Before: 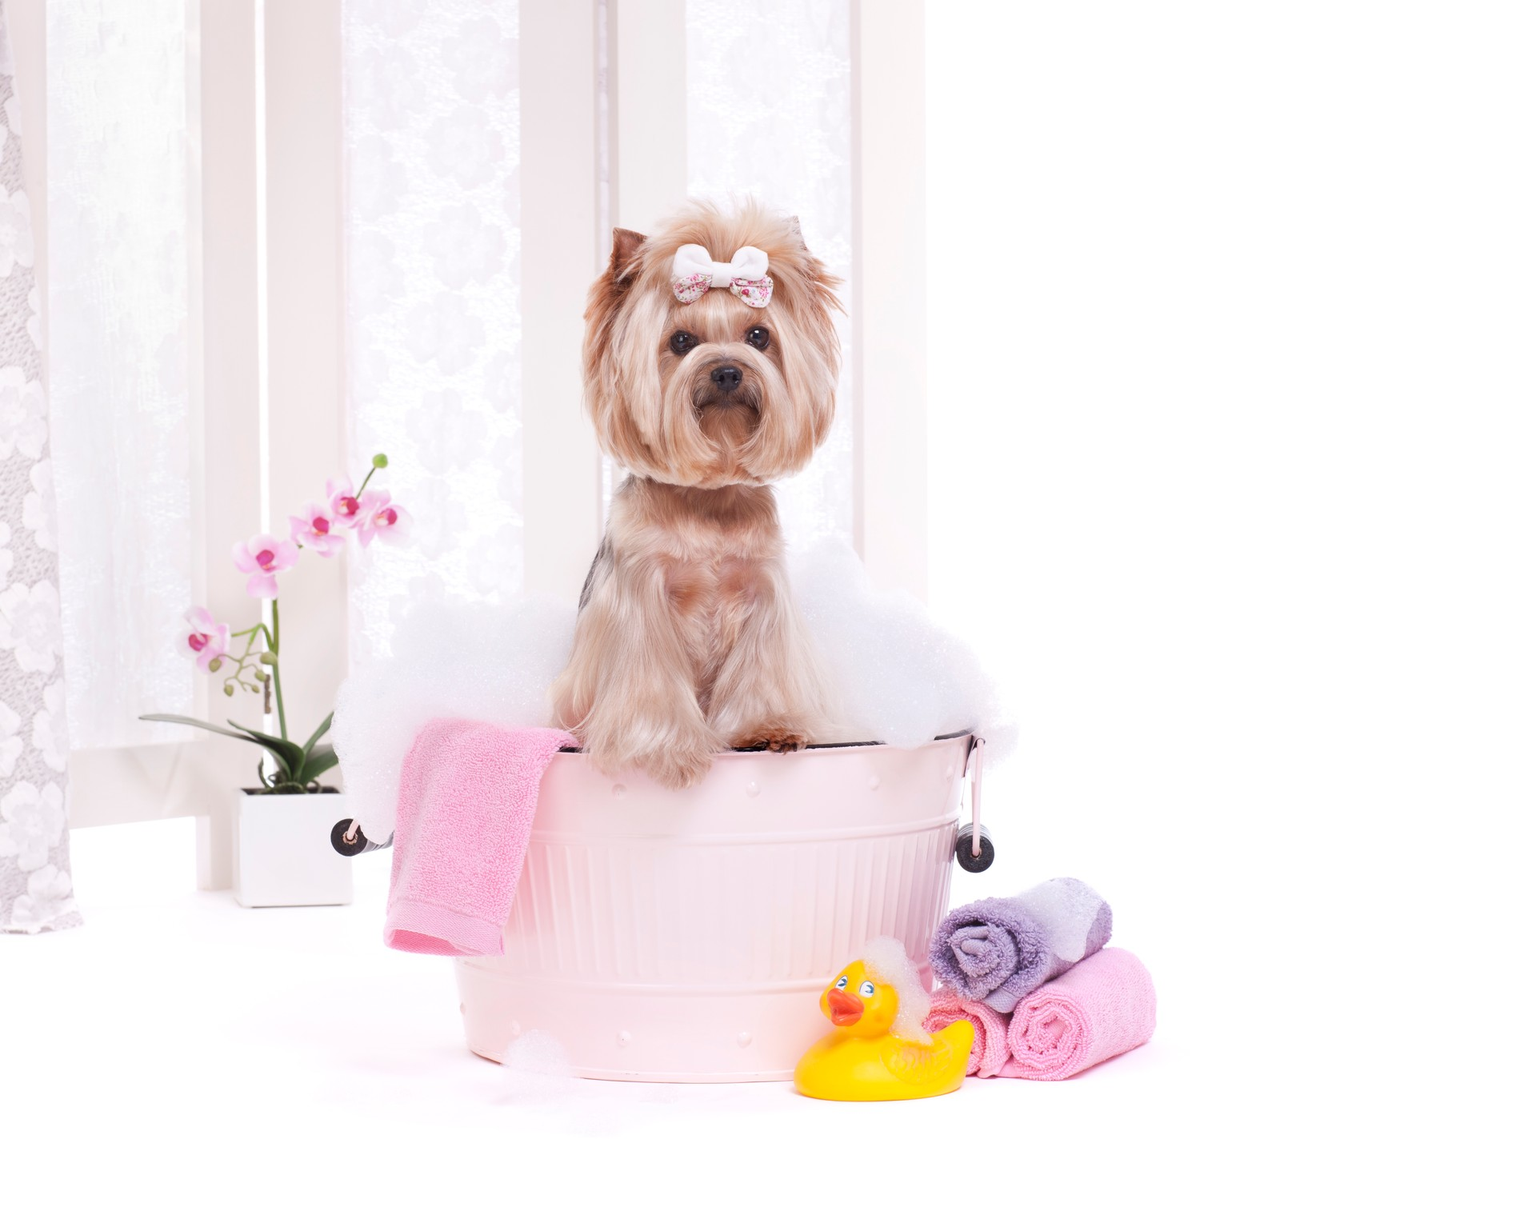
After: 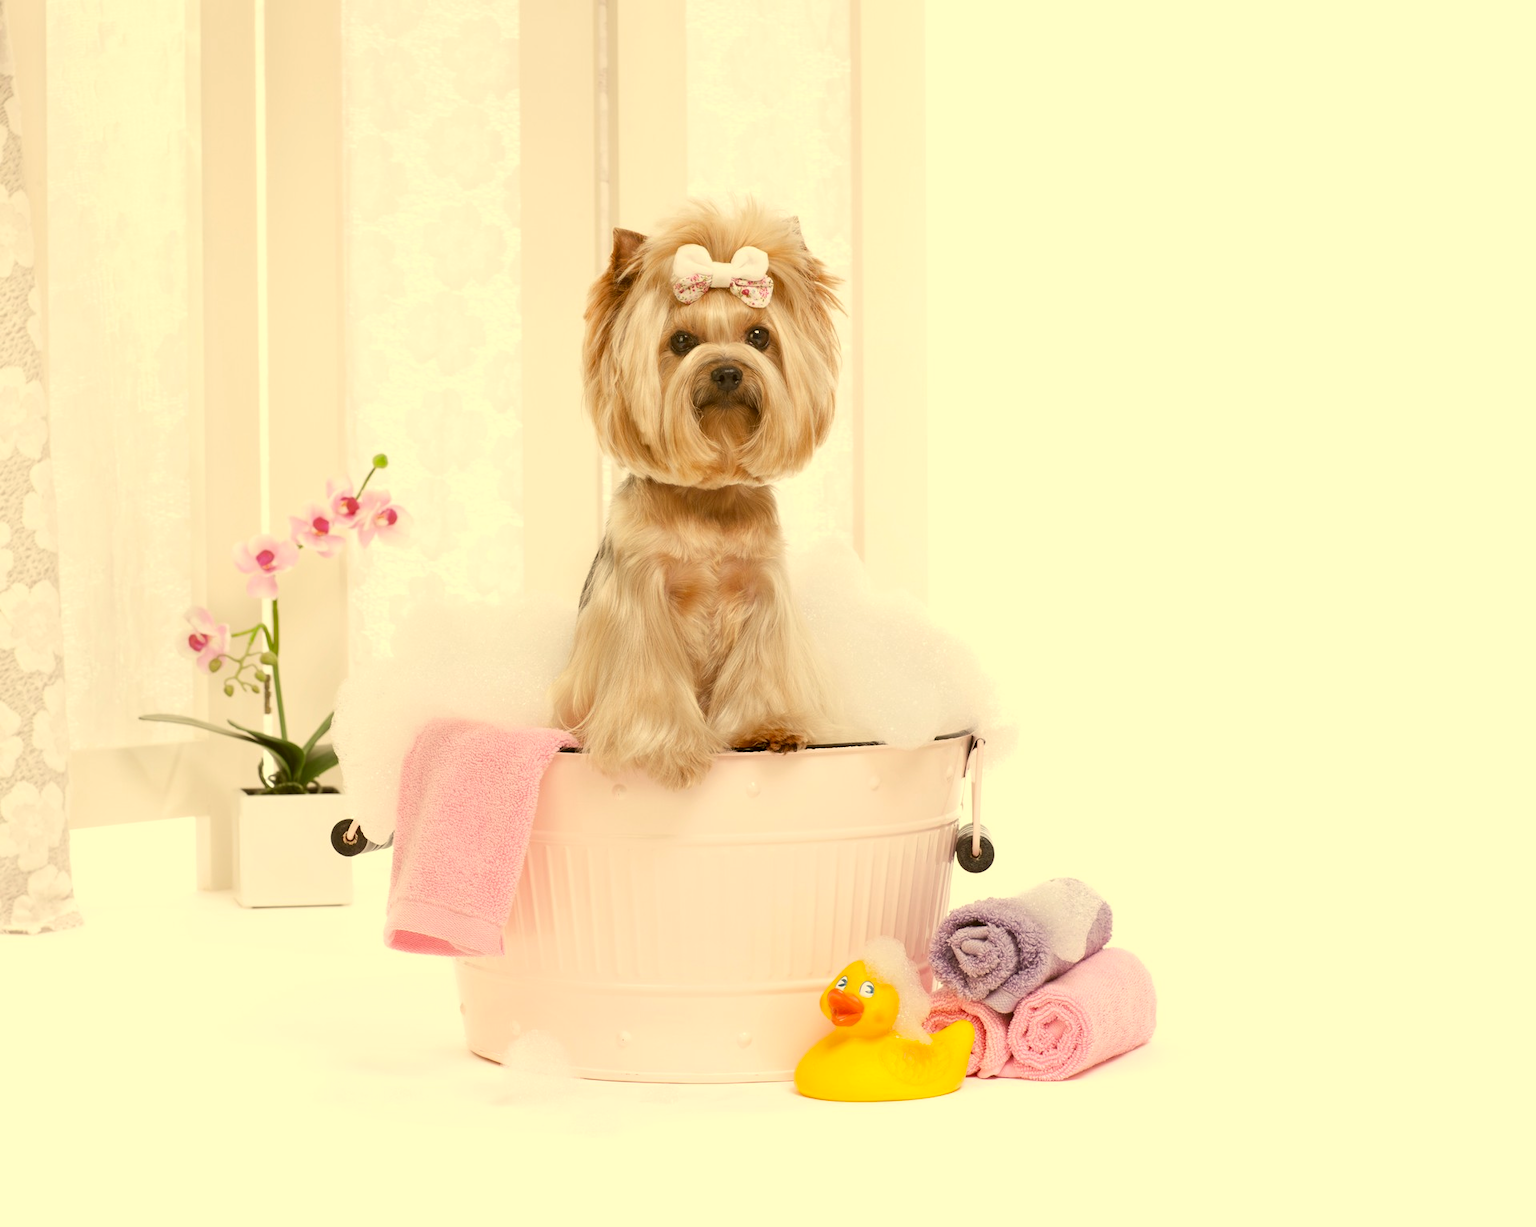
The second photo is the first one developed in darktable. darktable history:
color correction: highlights a* 0.135, highlights b* 28.92, shadows a* -0.252, shadows b* 21.45
